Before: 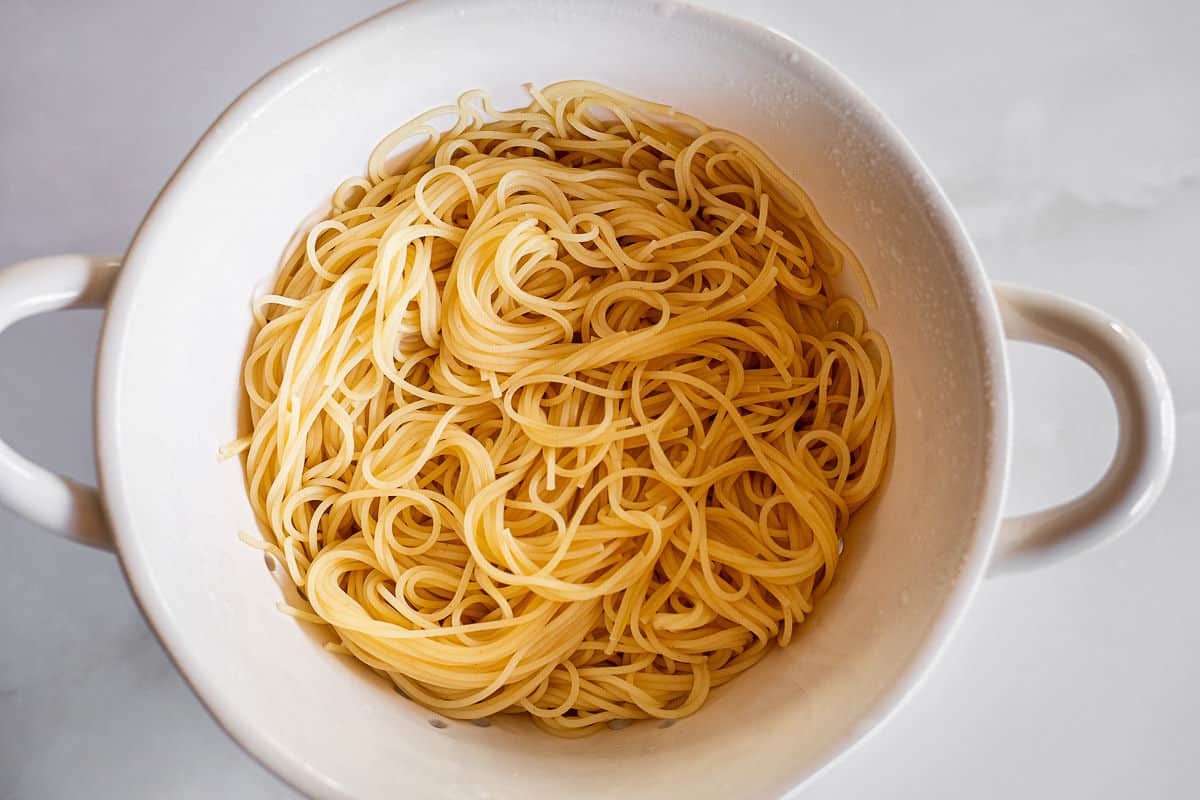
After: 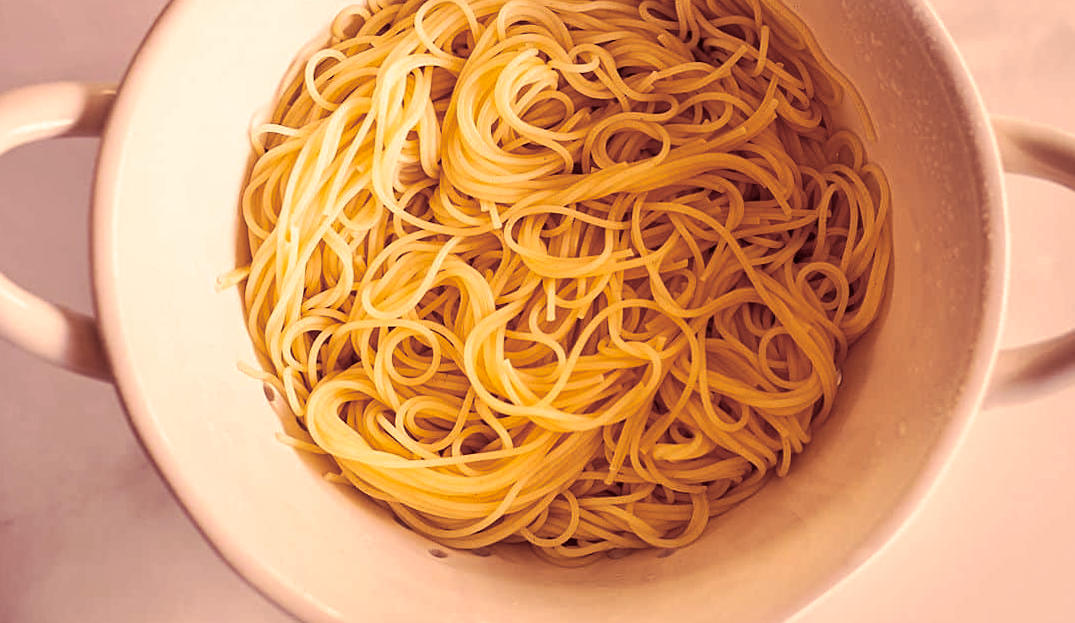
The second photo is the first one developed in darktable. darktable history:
crop: top 20.916%, right 9.437%, bottom 0.316%
tone equalizer: on, module defaults
white balance: red 1.042, blue 1.17
color correction: highlights a* 10.12, highlights b* 39.04, shadows a* 14.62, shadows b* 3.37
contrast brightness saturation: contrast 0.06, brightness -0.01, saturation -0.23
rotate and perspective: rotation 0.174°, lens shift (vertical) 0.013, lens shift (horizontal) 0.019, shear 0.001, automatic cropping original format, crop left 0.007, crop right 0.991, crop top 0.016, crop bottom 0.997
split-toning: on, module defaults
sharpen: amount 0.2
